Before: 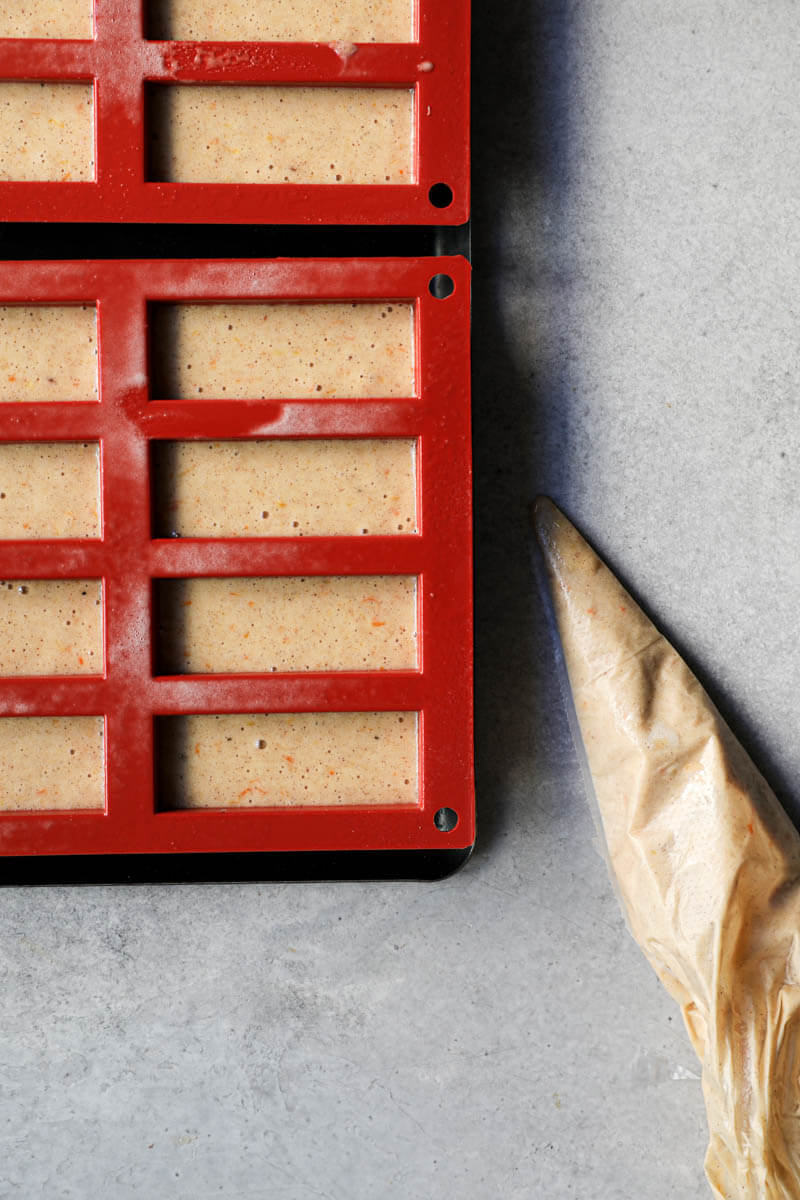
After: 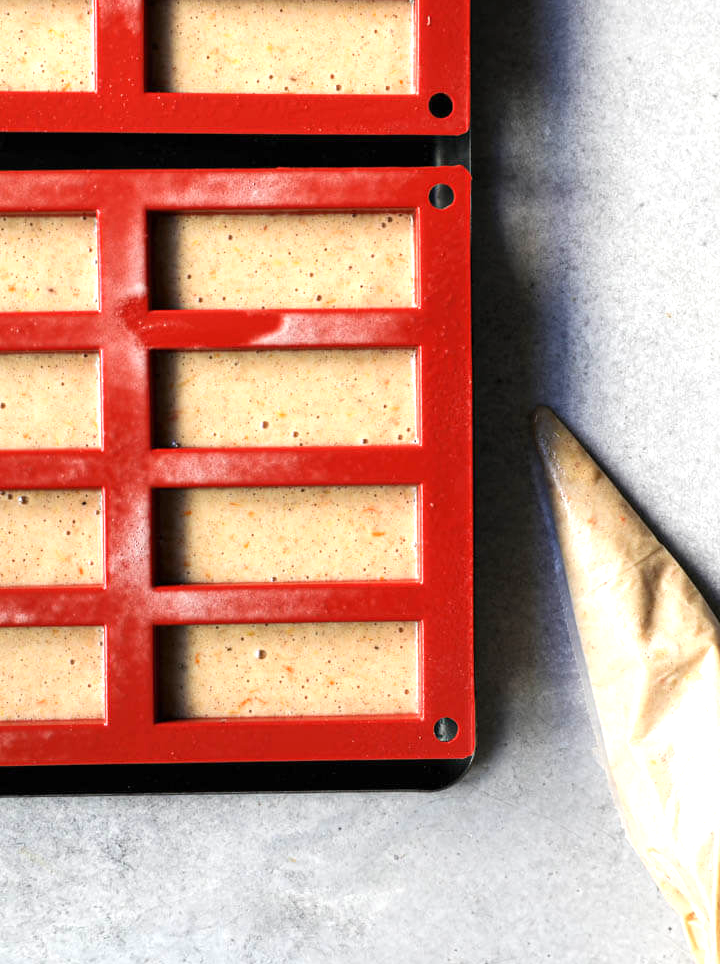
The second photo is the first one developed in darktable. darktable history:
crop: top 7.538%, right 9.889%, bottom 12.1%
levels: white 99.96%
exposure: black level correction 0, exposure 0.697 EV, compensate highlight preservation false
